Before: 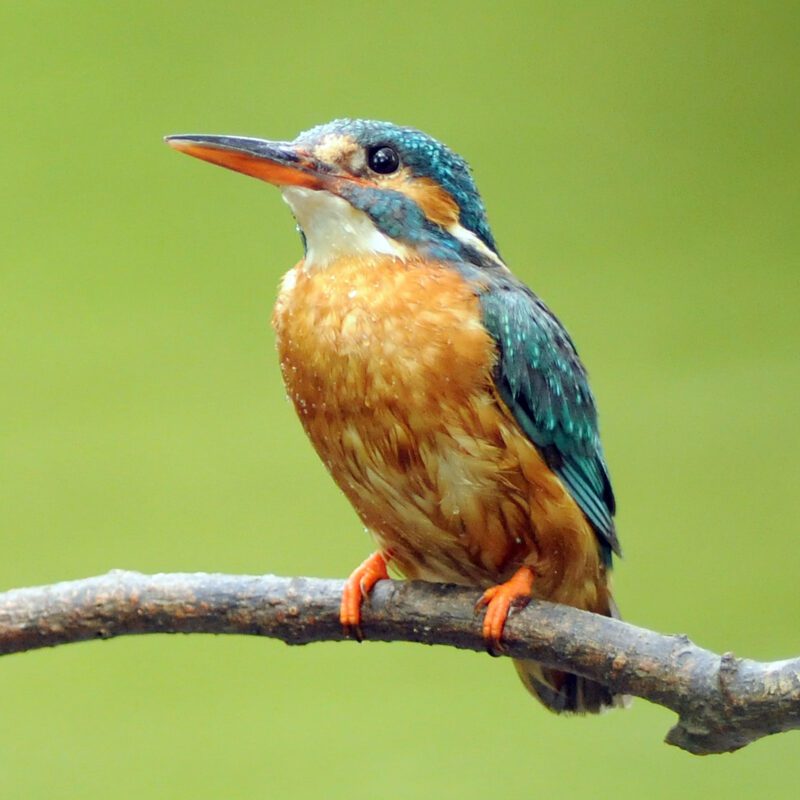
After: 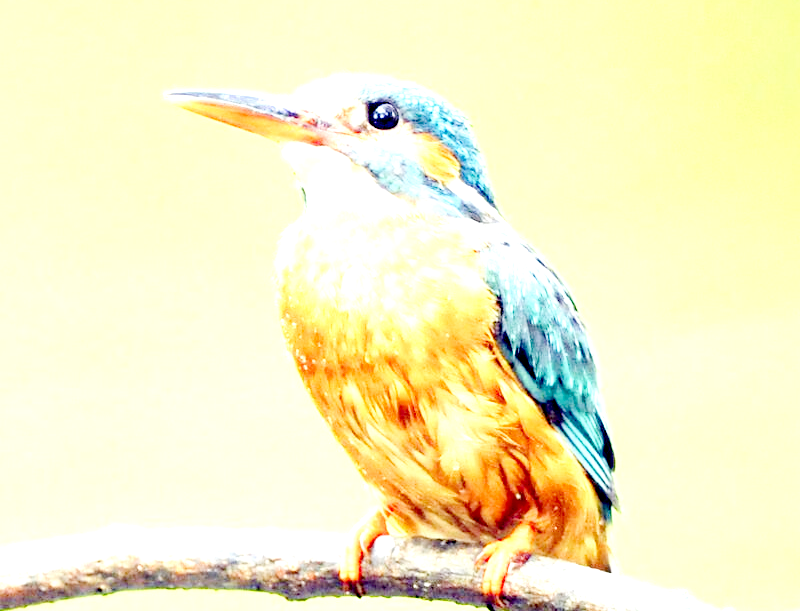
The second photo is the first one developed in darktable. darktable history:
exposure: black level correction 0, exposure 1.741 EV, compensate highlight preservation false
crop: top 5.585%, bottom 17.962%
base curve: curves: ch0 [(0, 0) (0.032, 0.025) (0.121, 0.166) (0.206, 0.329) (0.605, 0.79) (1, 1)], fusion 1, preserve colors none
